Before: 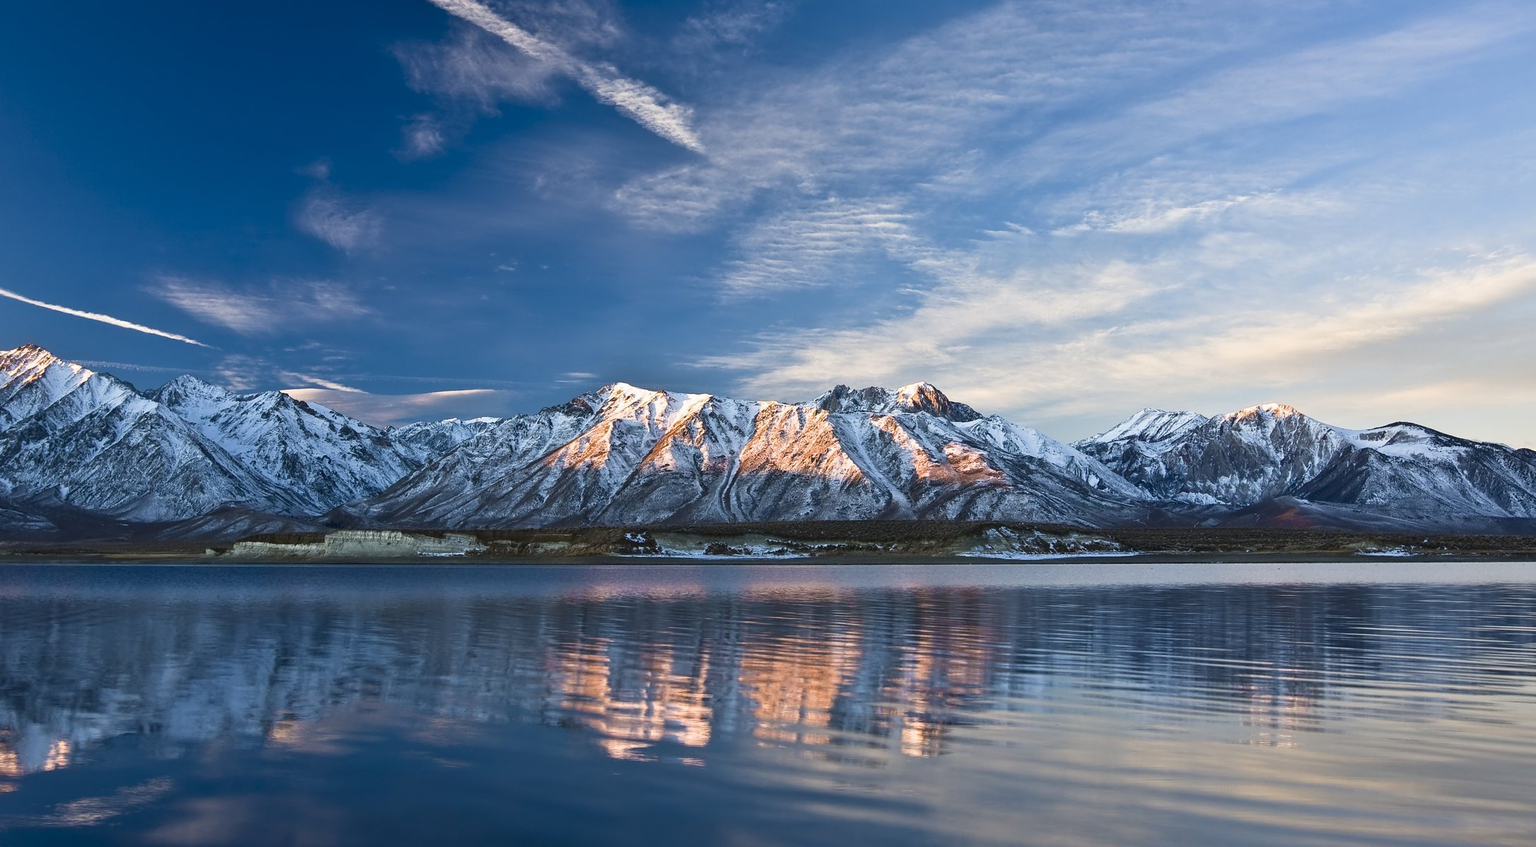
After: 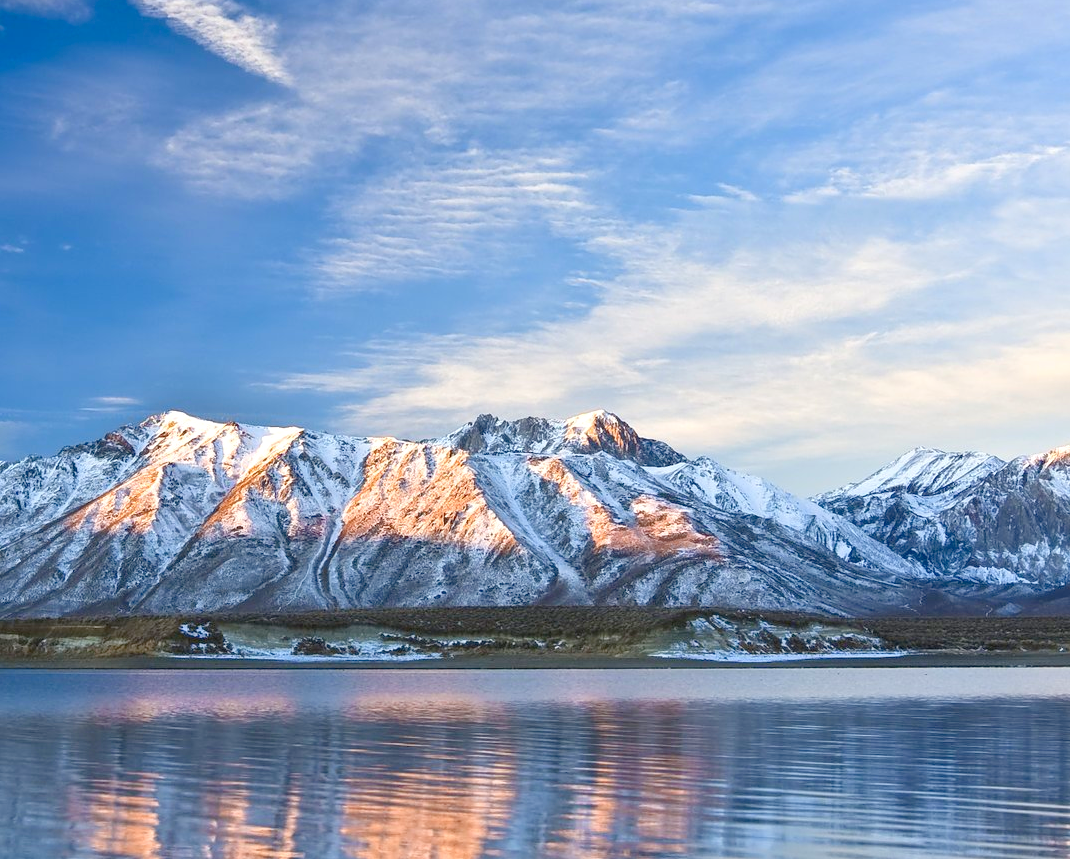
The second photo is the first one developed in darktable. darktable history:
levels: levels [0, 0.43, 0.984]
crop: left 32.422%, top 10.958%, right 18.362%, bottom 17.41%
tone equalizer: edges refinement/feathering 500, mask exposure compensation -1.57 EV, preserve details no
exposure: black level correction 0.001, exposure 0.138 EV, compensate highlight preservation false
